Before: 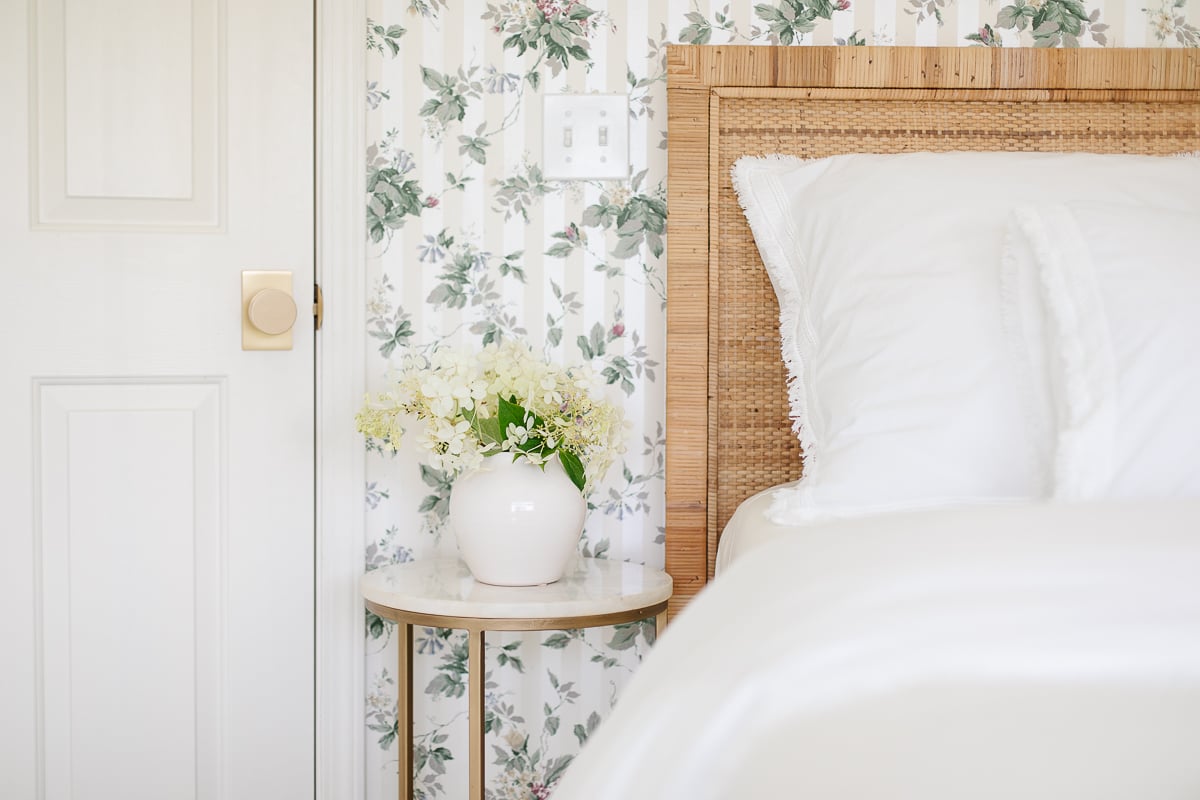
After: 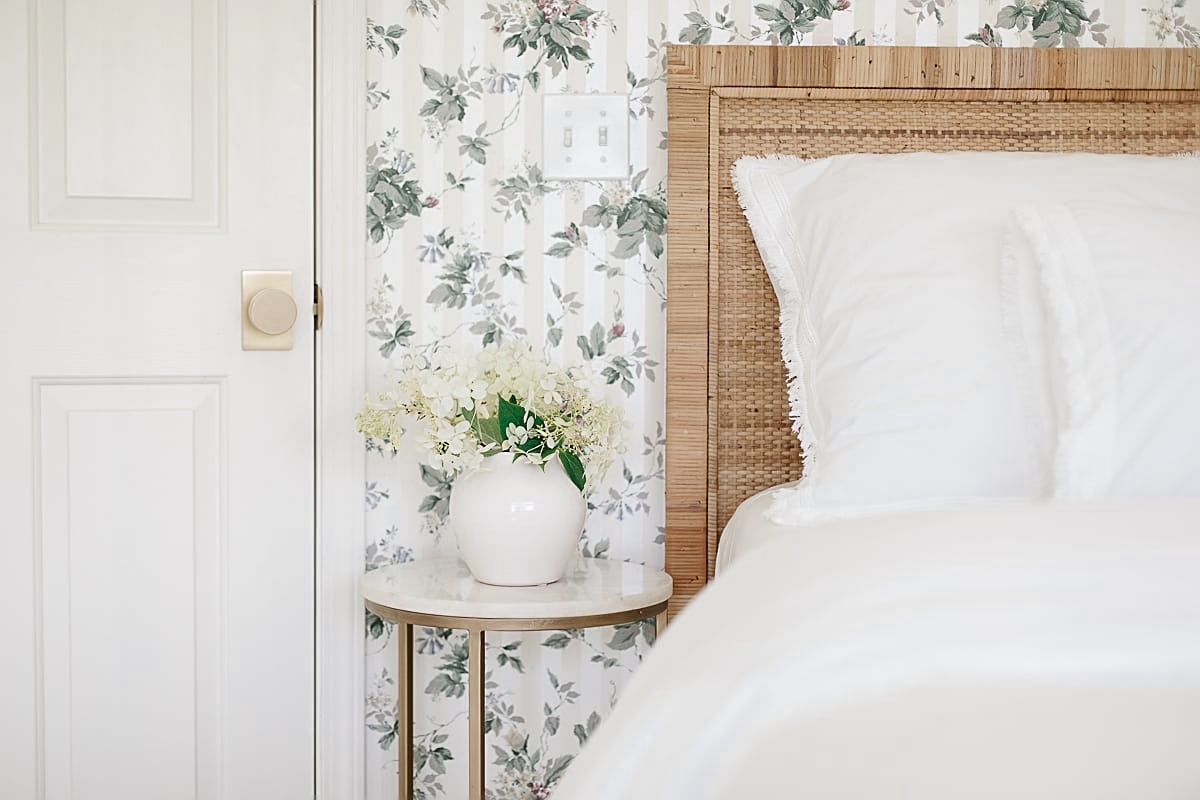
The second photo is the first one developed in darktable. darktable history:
color zones: curves: ch0 [(0, 0.5) (0.125, 0.4) (0.25, 0.5) (0.375, 0.4) (0.5, 0.4) (0.625, 0.35) (0.75, 0.35) (0.875, 0.5)]; ch1 [(0, 0.35) (0.125, 0.45) (0.25, 0.35) (0.375, 0.35) (0.5, 0.35) (0.625, 0.35) (0.75, 0.45) (0.875, 0.35)]; ch2 [(0, 0.6) (0.125, 0.5) (0.25, 0.5) (0.375, 0.6) (0.5, 0.6) (0.625, 0.5) (0.75, 0.5) (0.875, 0.5)]
sharpen: on, module defaults
